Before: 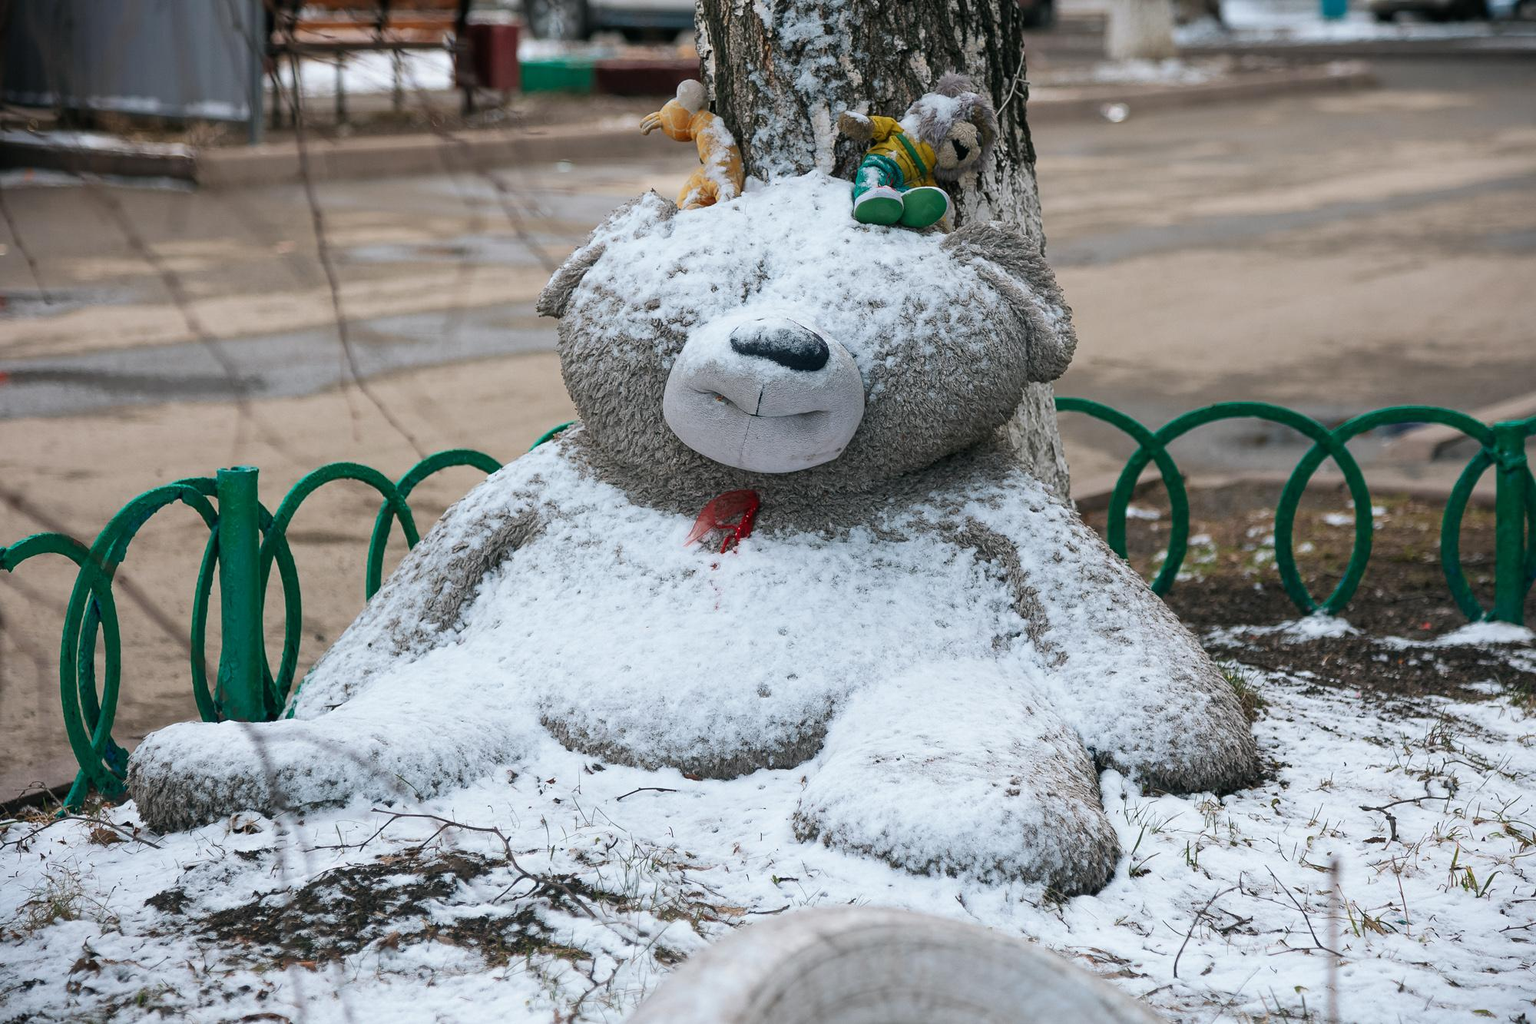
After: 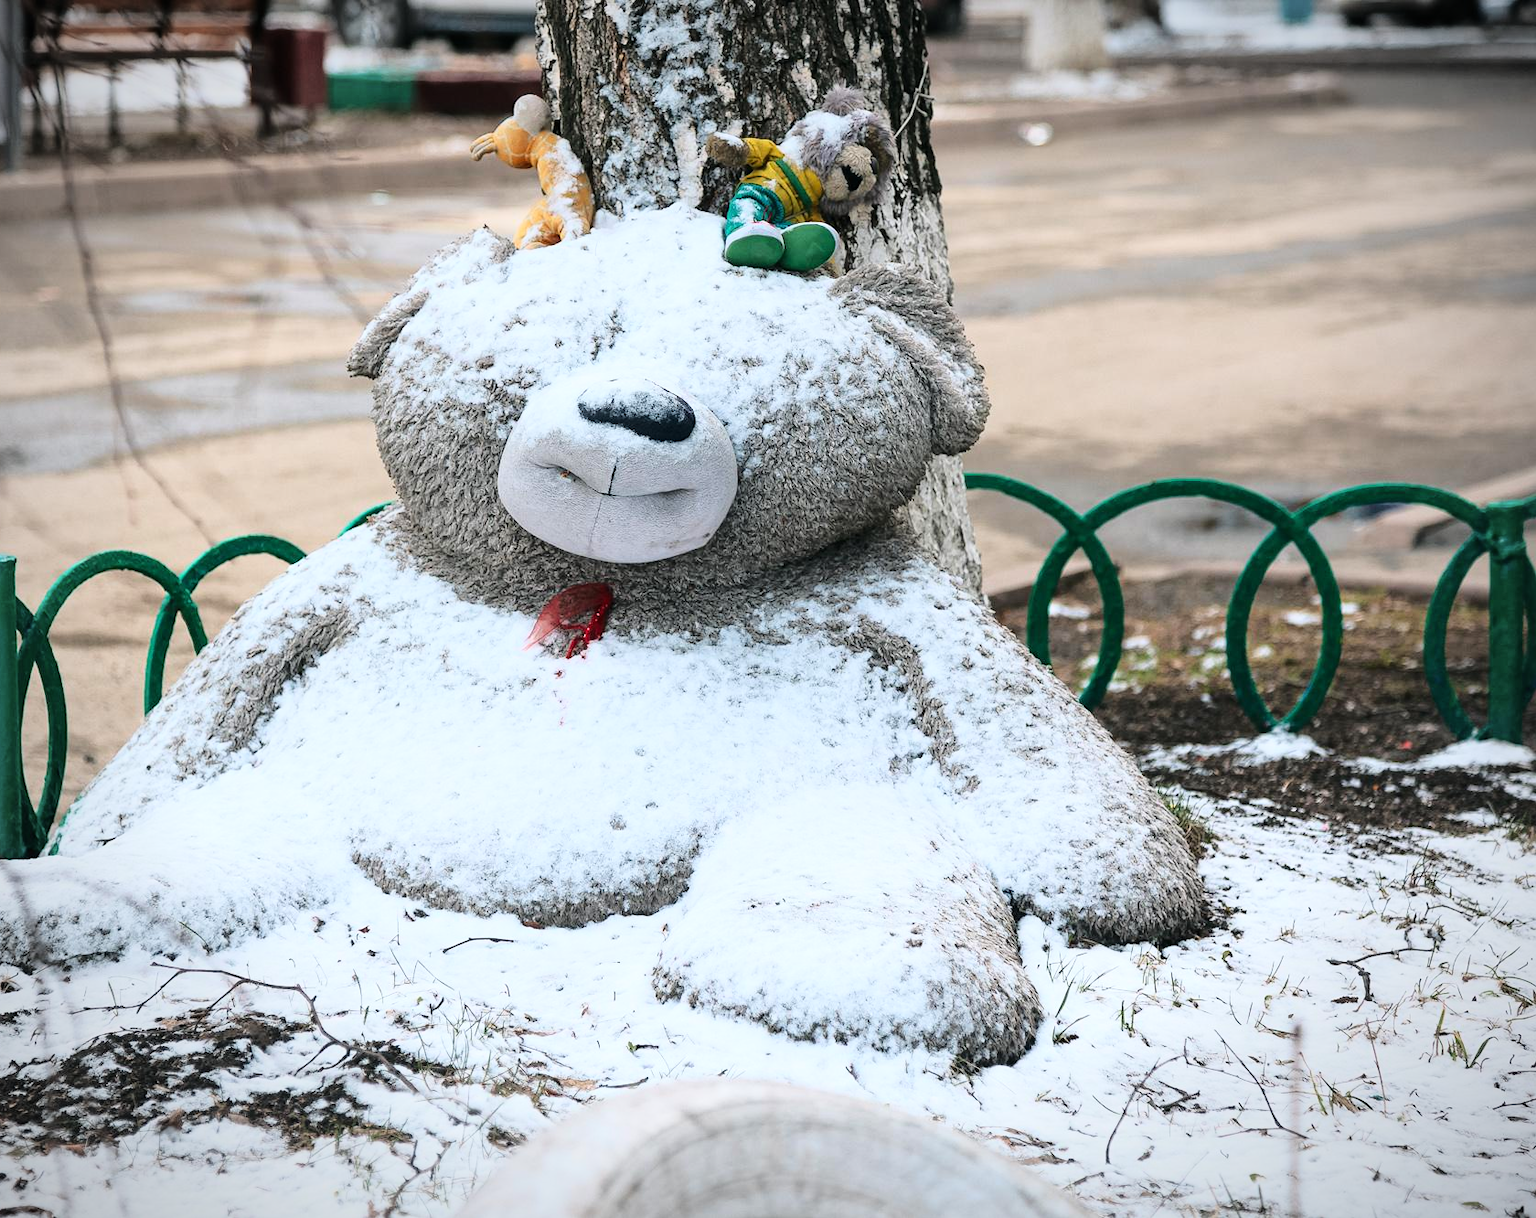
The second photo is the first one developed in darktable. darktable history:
crop: left 15.996%
vignetting: fall-off start 81.31%, fall-off radius 61.49%, automatic ratio true, width/height ratio 1.415, unbound false
base curve: curves: ch0 [(0, 0) (0.028, 0.03) (0.121, 0.232) (0.46, 0.748) (0.859, 0.968) (1, 1)]
